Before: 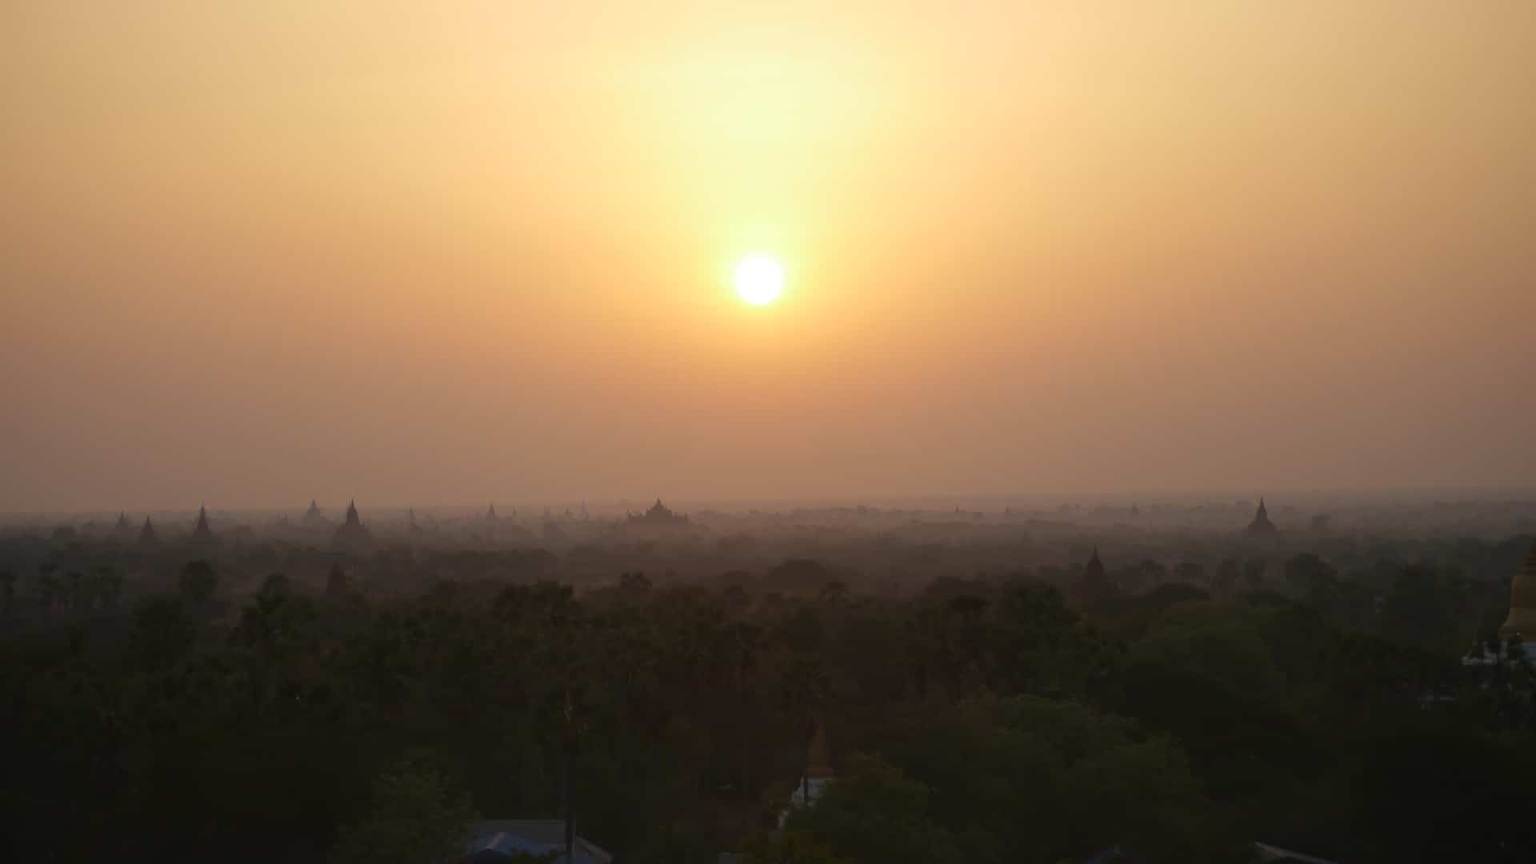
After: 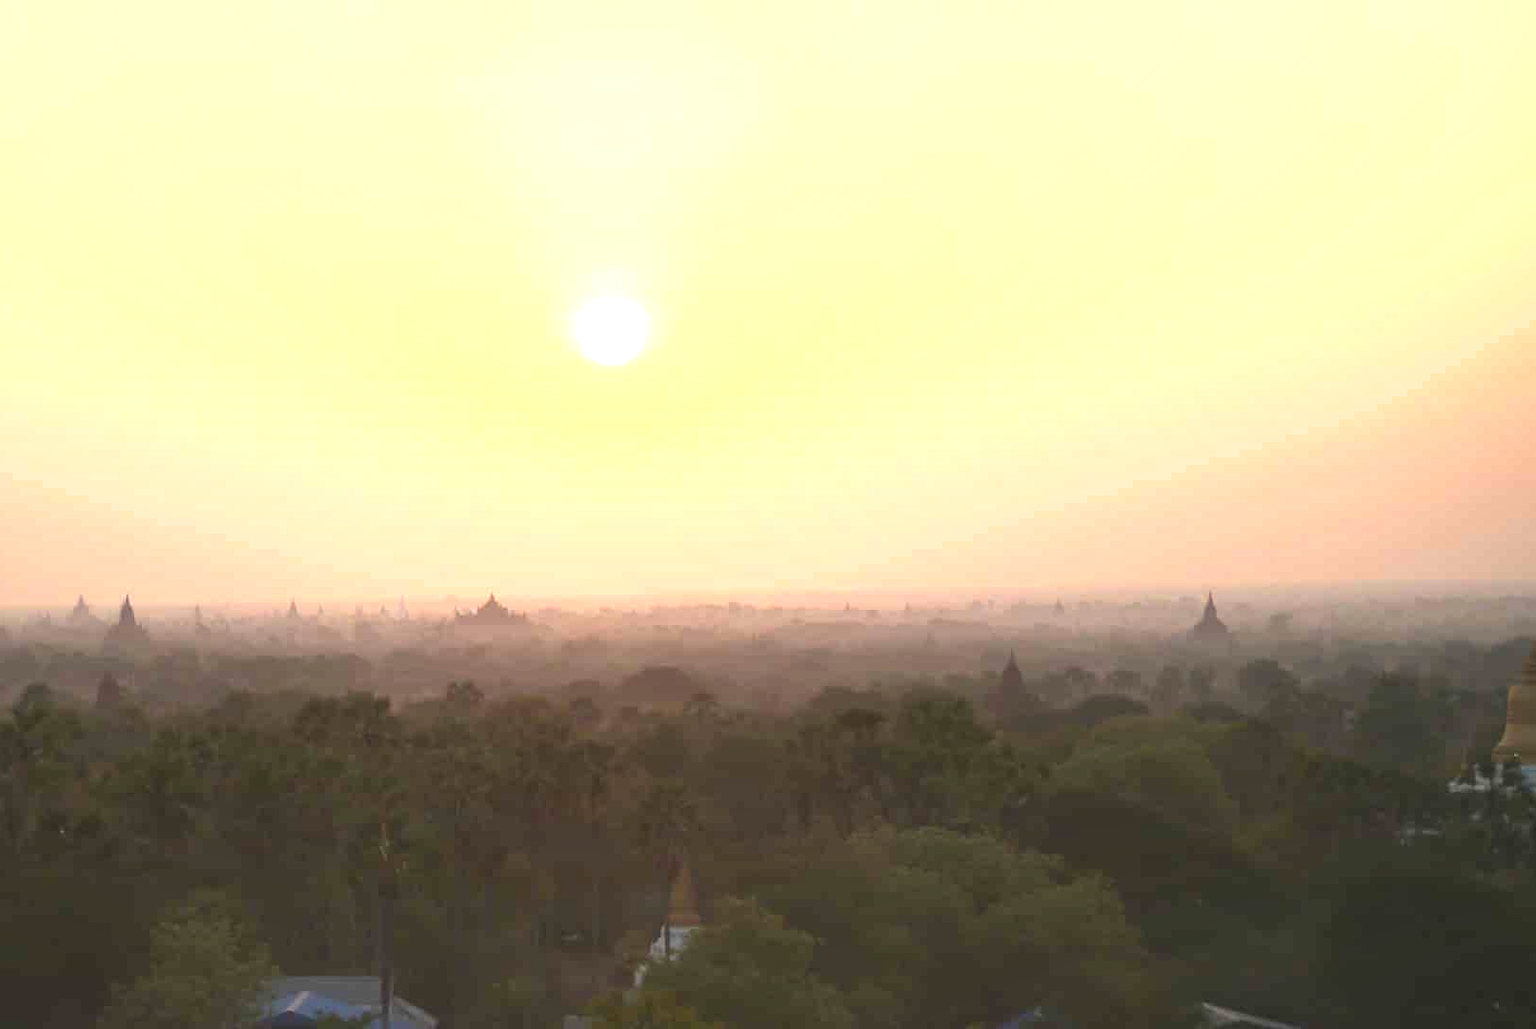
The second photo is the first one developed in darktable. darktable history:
crop: left 16.031%
shadows and highlights: radius 127.23, shadows 30.34, highlights -30.57, low approximation 0.01, soften with gaussian
exposure: black level correction 0, exposure 2.105 EV, compensate exposure bias true, compensate highlight preservation false
